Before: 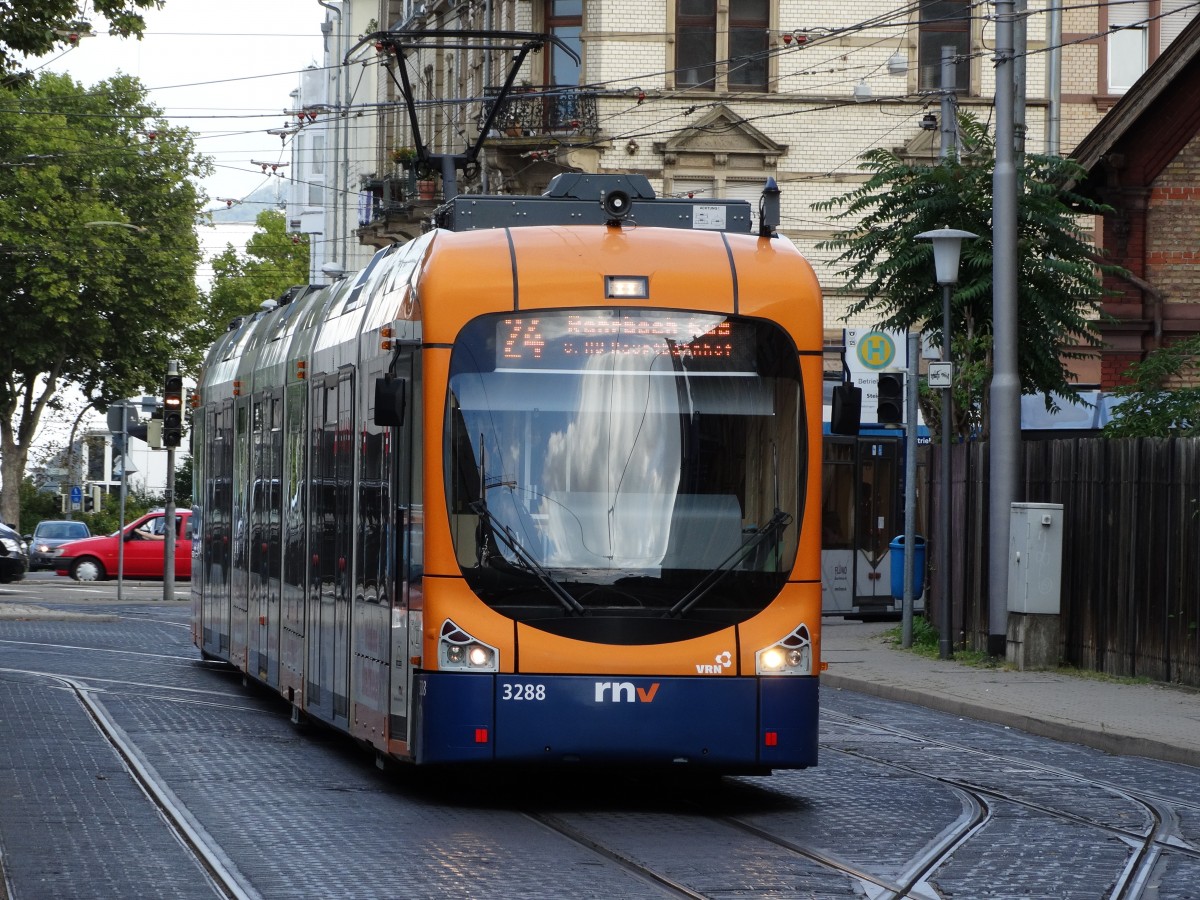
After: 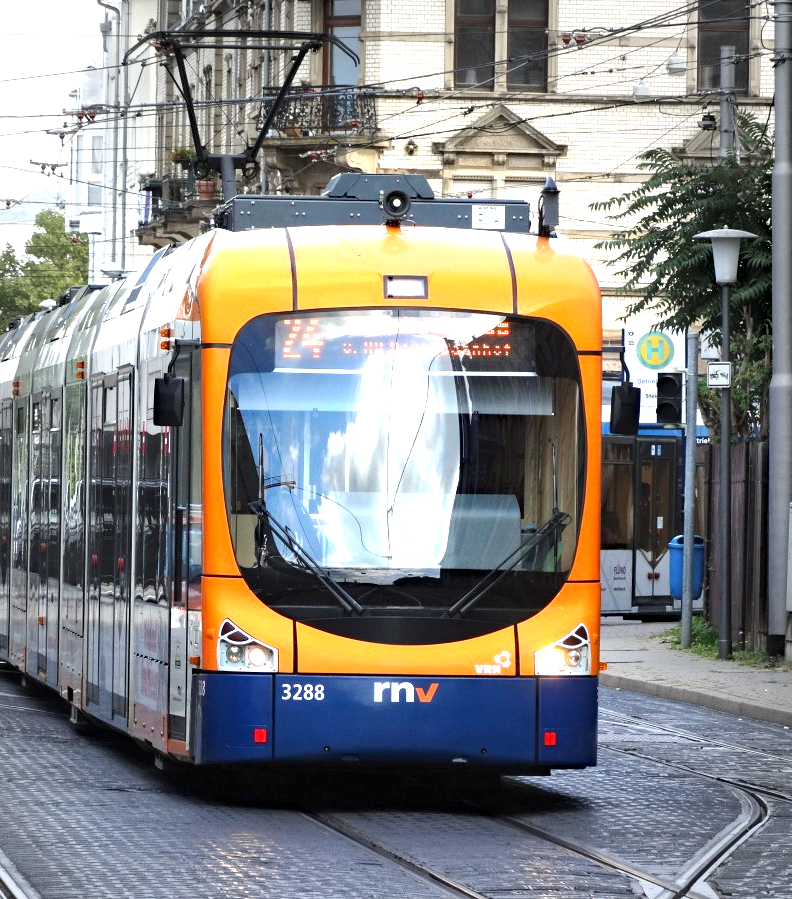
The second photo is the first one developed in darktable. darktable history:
tone equalizer: on, module defaults
haze removal: compatibility mode true, adaptive false
vignetting: fall-off start 64.63%, center (-0.034, 0.148), width/height ratio 0.881
exposure: black level correction 0, exposure 1.7 EV, compensate exposure bias true, compensate highlight preservation false
crop and rotate: left 18.442%, right 15.508%
